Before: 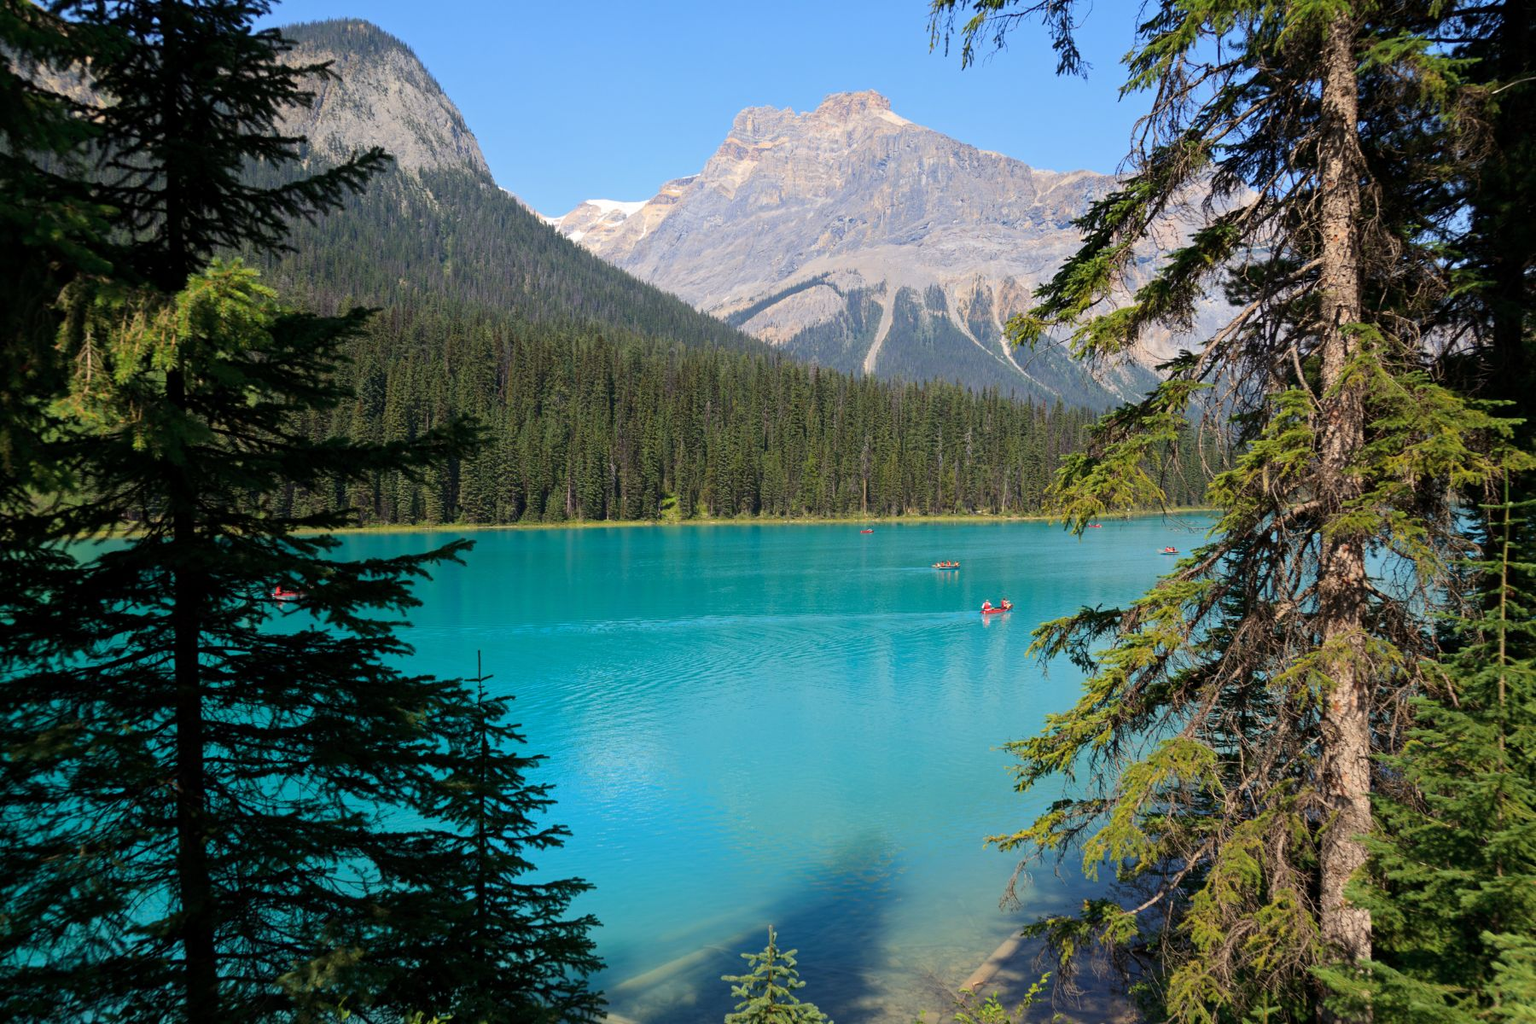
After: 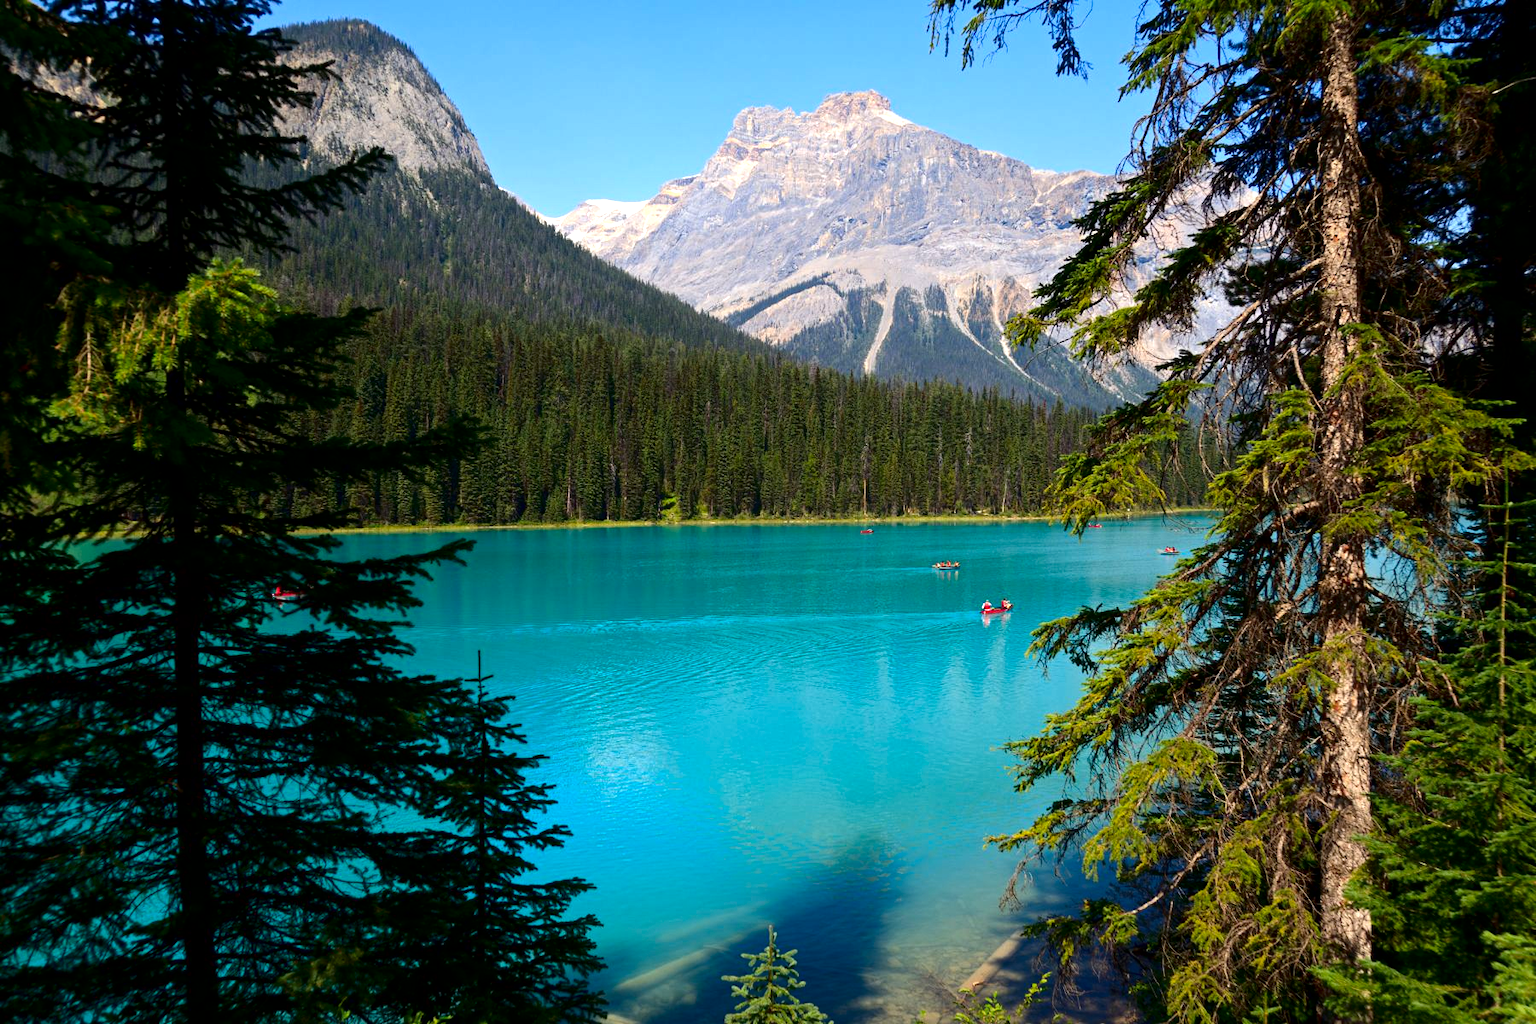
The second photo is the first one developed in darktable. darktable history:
contrast brightness saturation: contrast 0.097, brightness -0.266, saturation 0.149
exposure: black level correction 0.001, exposure 0.499 EV, compensate highlight preservation false
